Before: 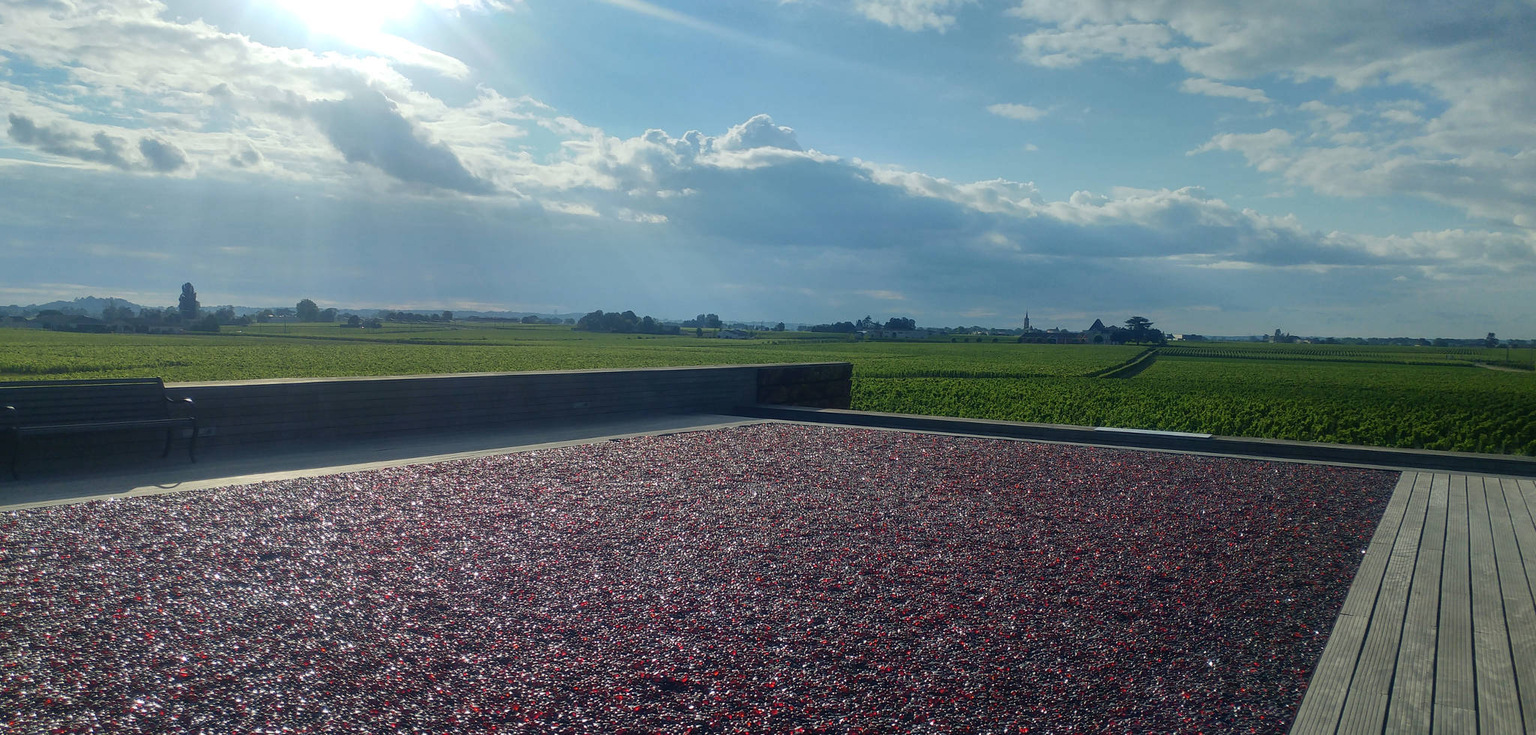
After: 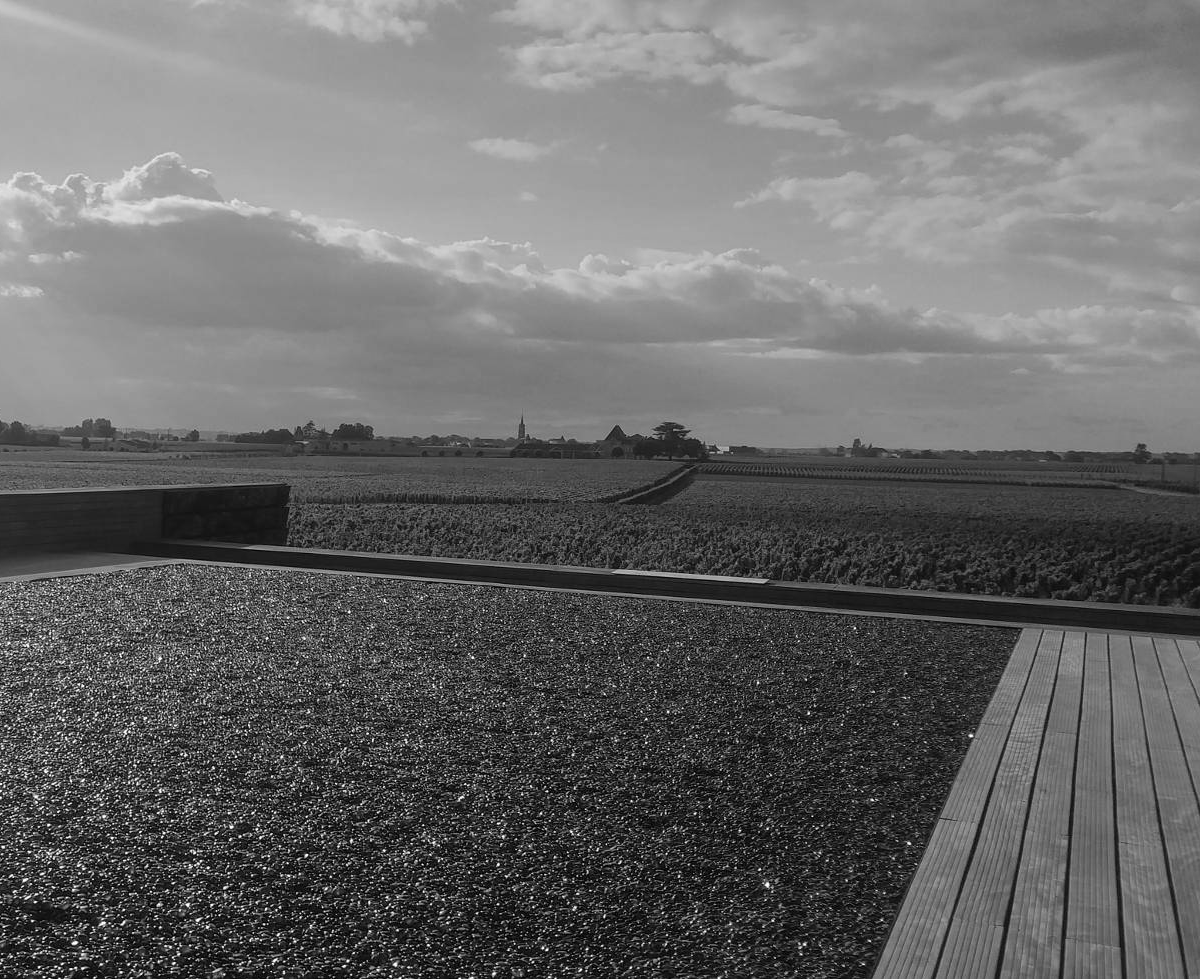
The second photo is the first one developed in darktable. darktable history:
monochrome: on, module defaults
color correction: highlights a* 5.59, highlights b* 5.24, saturation 0.68
crop: left 41.402%
